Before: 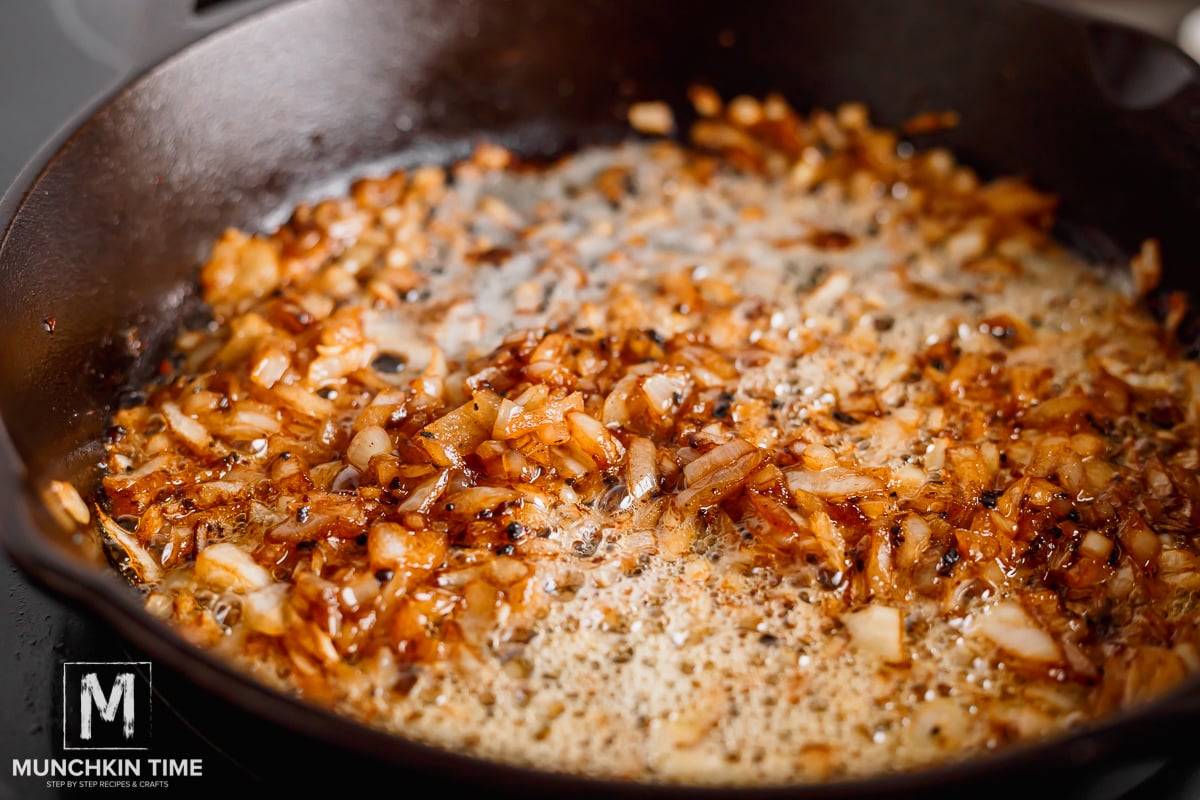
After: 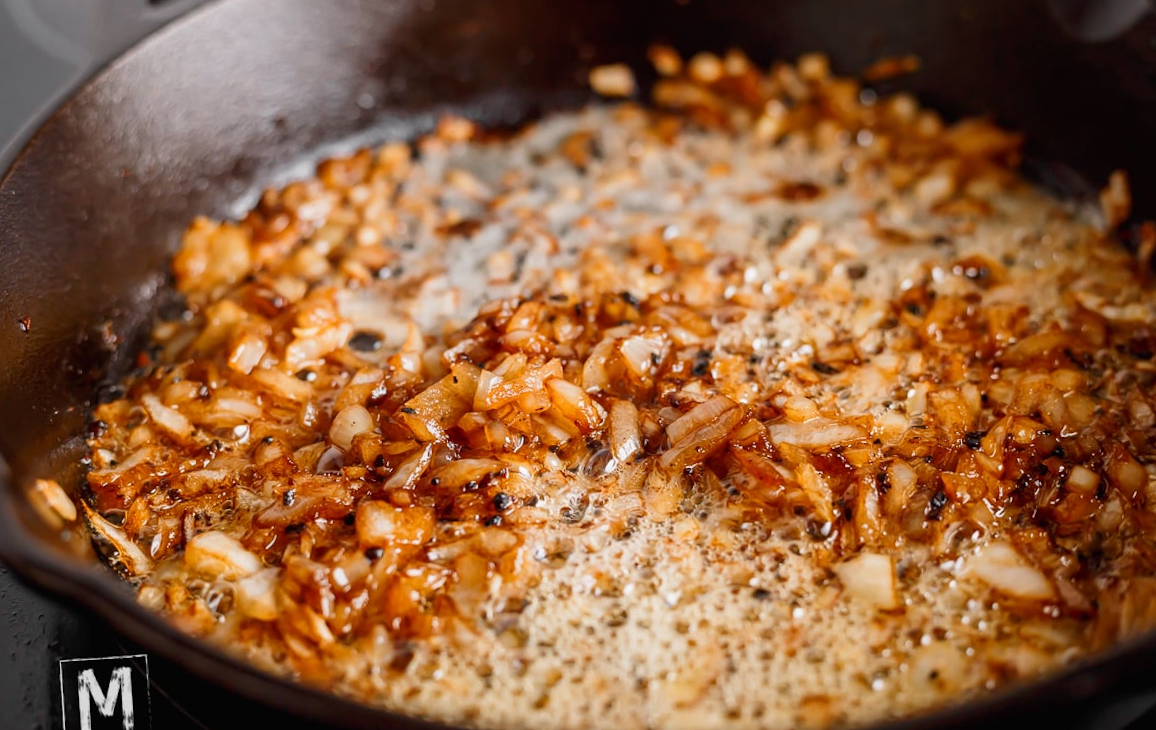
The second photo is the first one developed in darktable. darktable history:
rotate and perspective: rotation -3.52°, crop left 0.036, crop right 0.964, crop top 0.081, crop bottom 0.919
